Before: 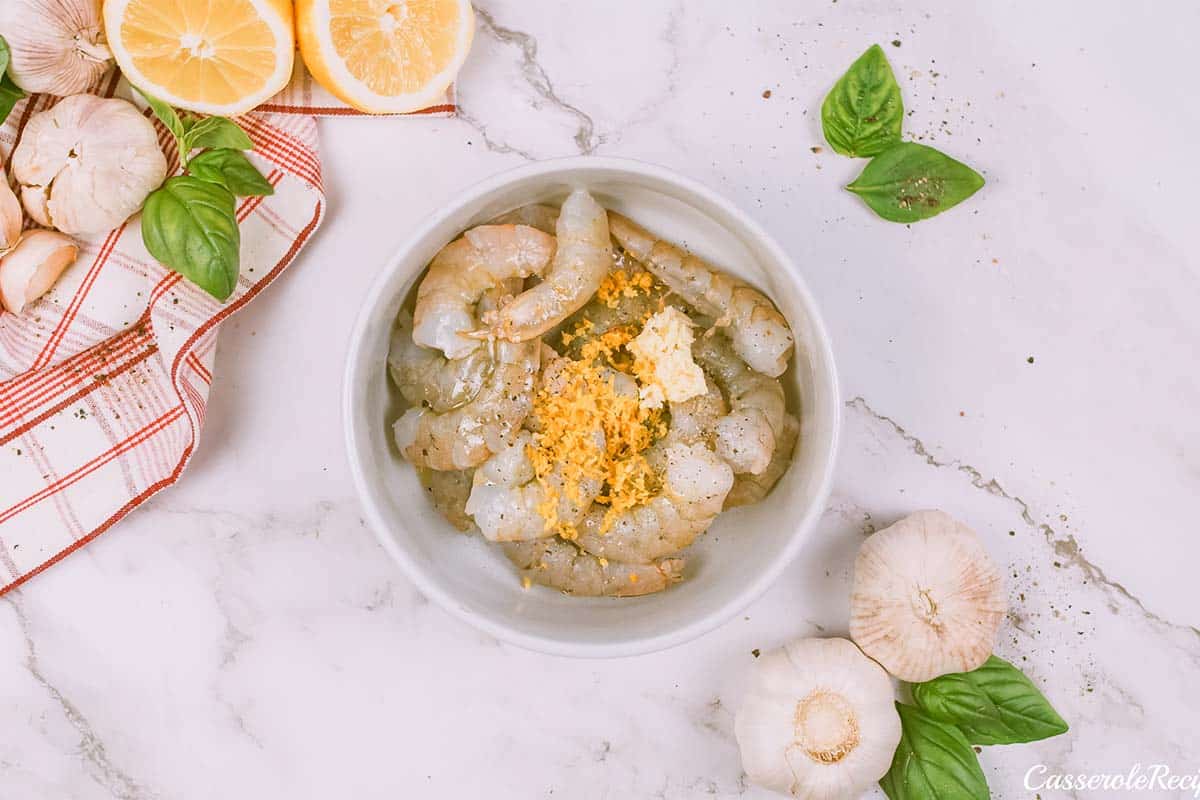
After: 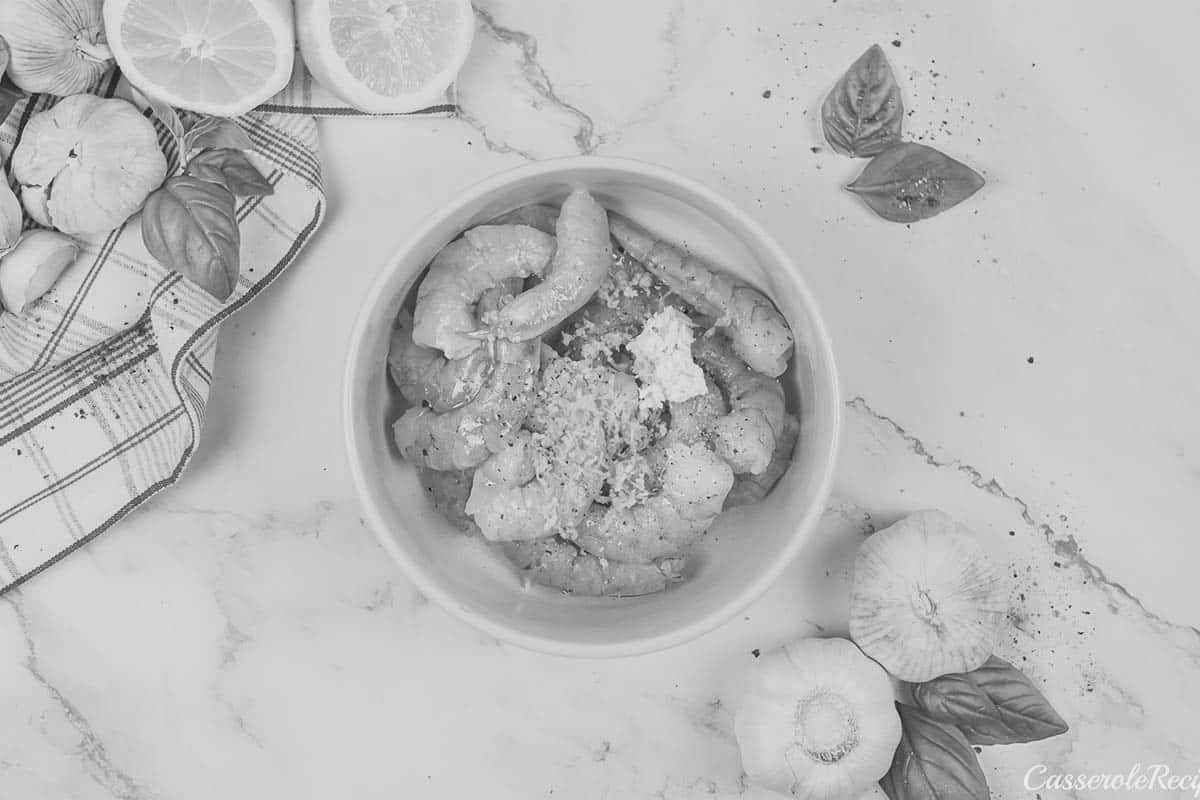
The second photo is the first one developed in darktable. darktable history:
exposure: black level correction 0.001, exposure 0.014 EV, compensate highlight preservation false
monochrome: a -74.22, b 78.2
